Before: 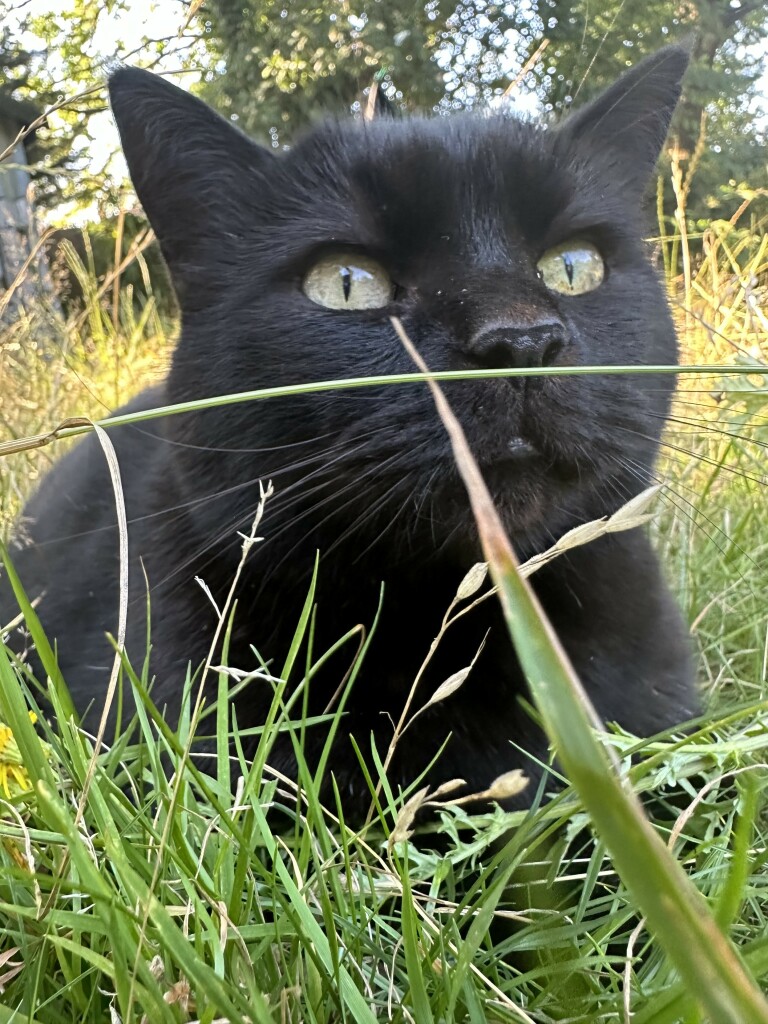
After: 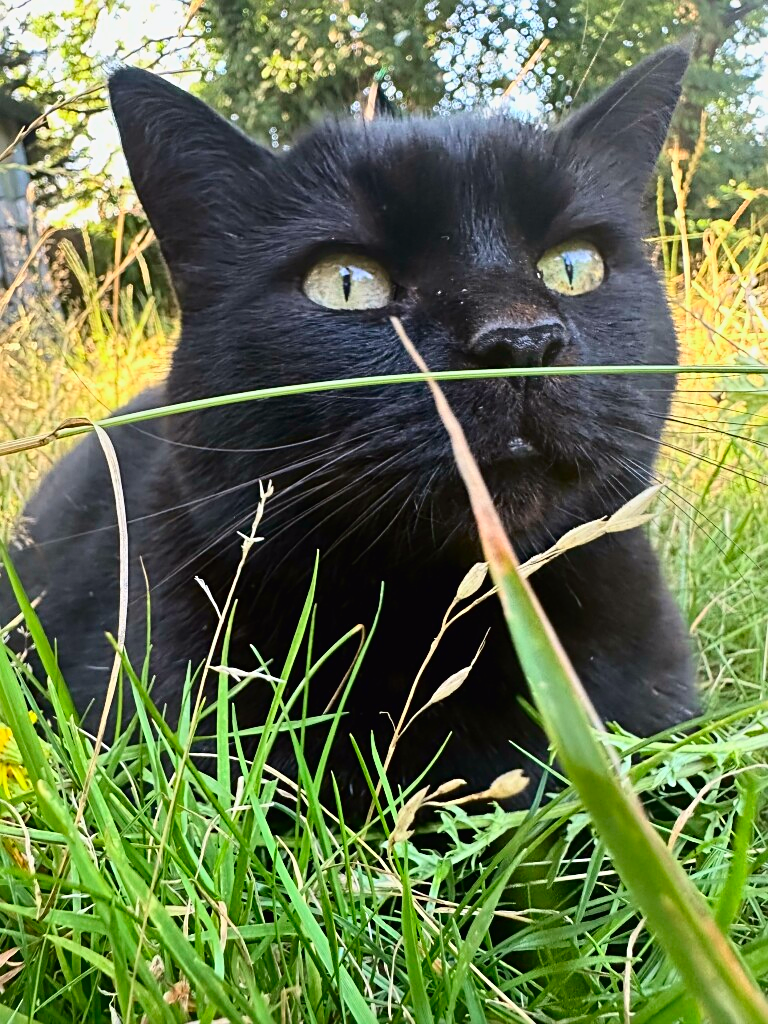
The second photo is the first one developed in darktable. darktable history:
contrast brightness saturation: contrast 0.095, brightness 0.024, saturation 0.025
tone curve: curves: ch0 [(0, 0.011) (0.139, 0.106) (0.295, 0.271) (0.499, 0.523) (0.739, 0.782) (0.857, 0.879) (1, 0.967)]; ch1 [(0, 0) (0.291, 0.229) (0.394, 0.365) (0.469, 0.456) (0.495, 0.497) (0.524, 0.53) (0.588, 0.62) (0.725, 0.779) (1, 1)]; ch2 [(0, 0) (0.125, 0.089) (0.35, 0.317) (0.437, 0.42) (0.502, 0.499) (0.537, 0.551) (0.613, 0.636) (1, 1)], color space Lab, independent channels, preserve colors none
sharpen: radius 2.48, amount 0.324
